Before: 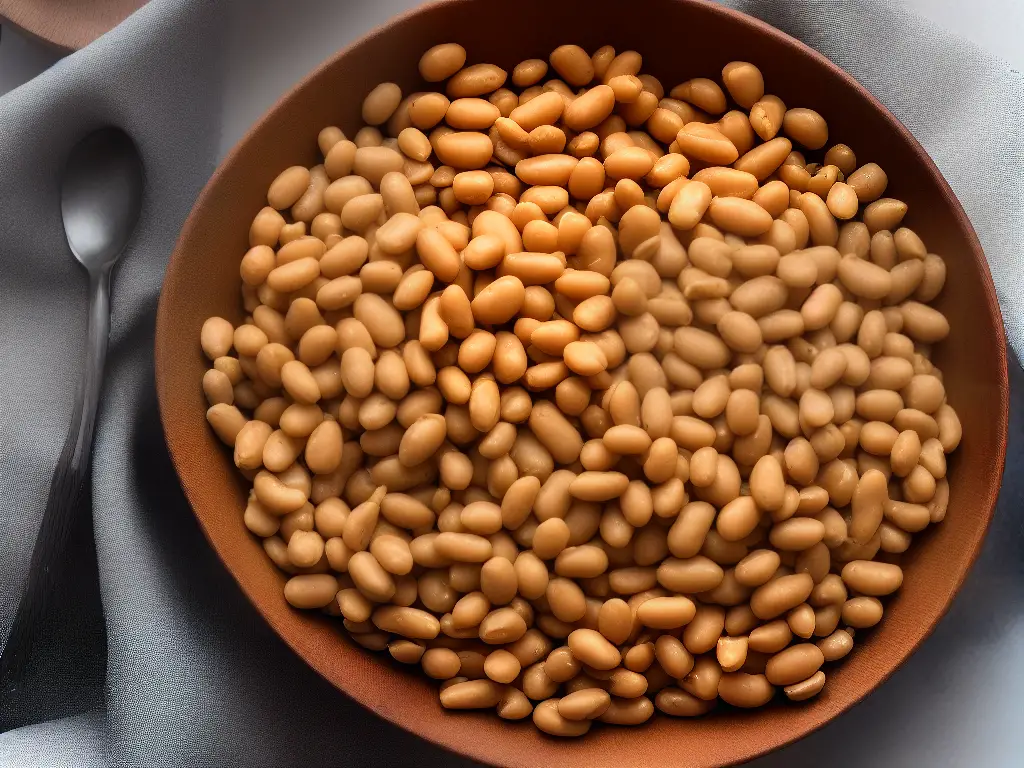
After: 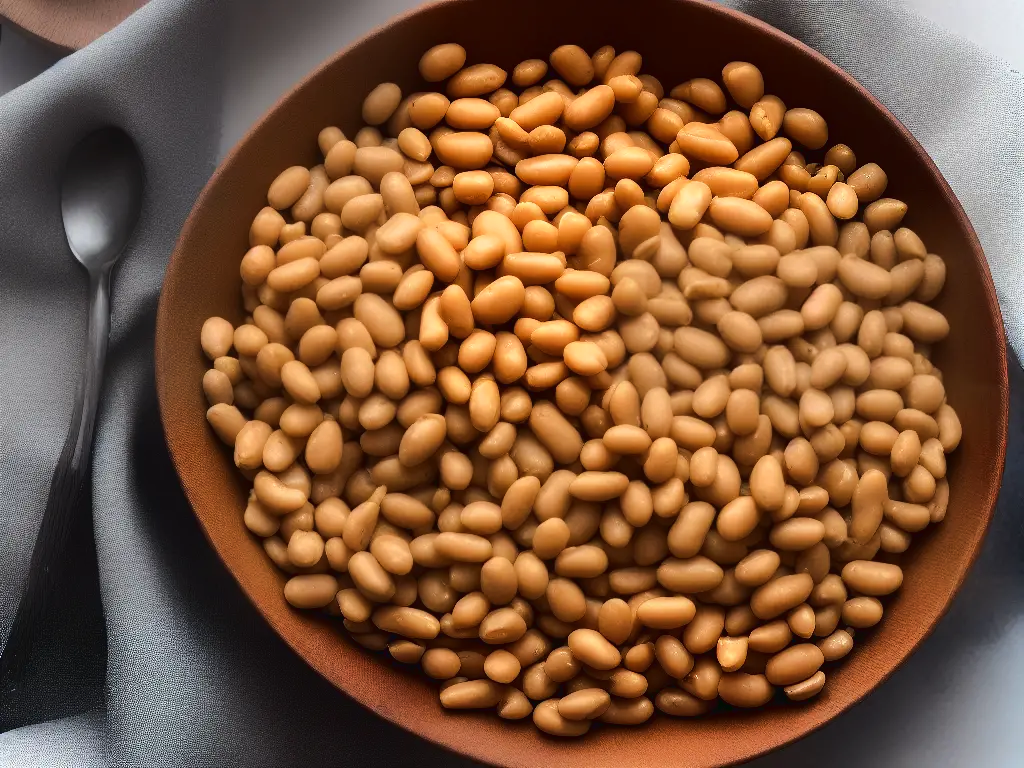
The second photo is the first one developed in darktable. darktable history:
tone curve: curves: ch0 [(0, 0.021) (0.059, 0.053) (0.212, 0.18) (0.337, 0.304) (0.495, 0.505) (0.725, 0.731) (0.89, 0.919) (1, 1)]; ch1 [(0, 0) (0.094, 0.081) (0.285, 0.299) (0.403, 0.436) (0.479, 0.475) (0.54, 0.55) (0.615, 0.637) (0.683, 0.688) (1, 1)]; ch2 [(0, 0) (0.257, 0.217) (0.434, 0.434) (0.498, 0.507) (0.527, 0.542) (0.597, 0.587) (0.658, 0.595) (1, 1)], color space Lab, linked channels, preserve colors none
